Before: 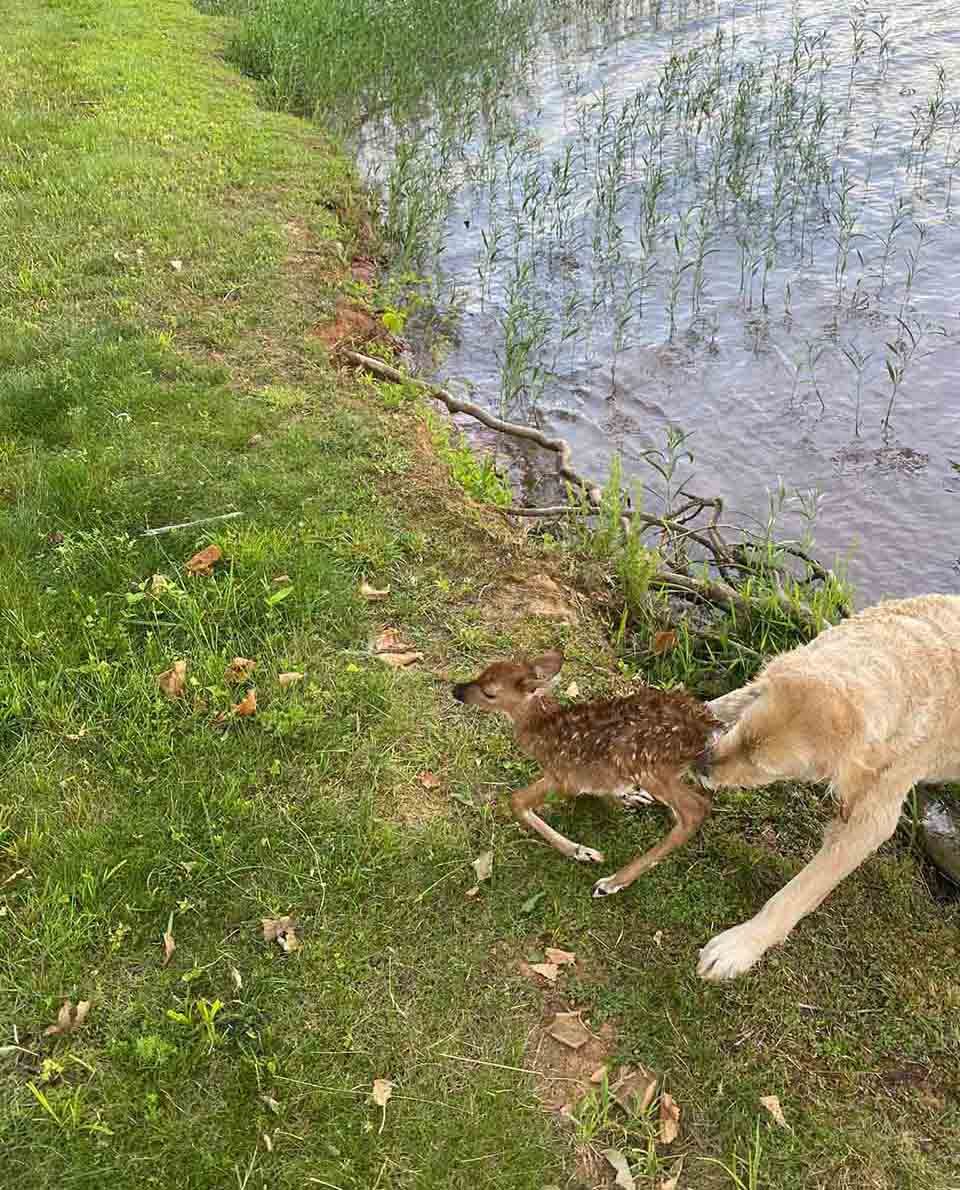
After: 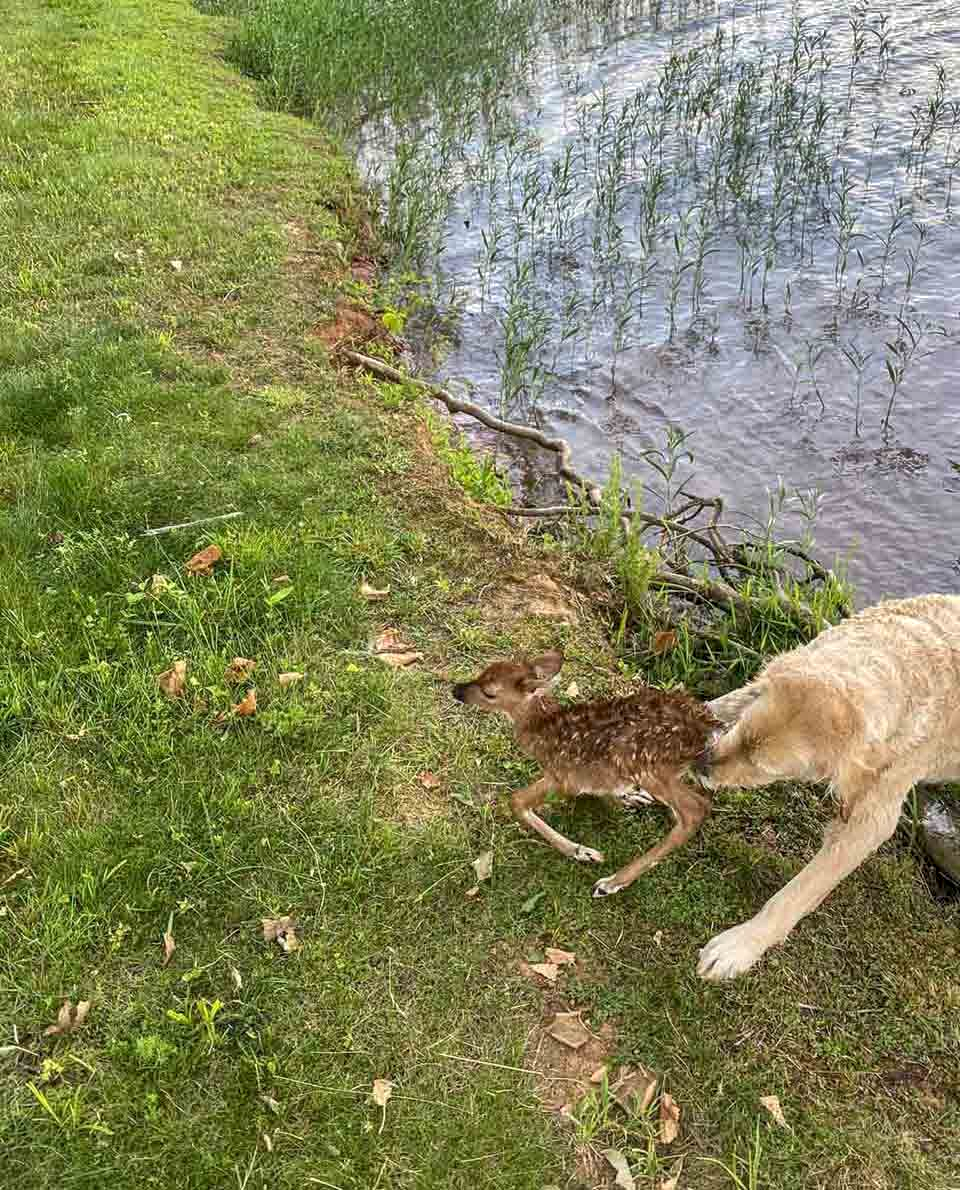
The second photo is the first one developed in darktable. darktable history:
local contrast: on, module defaults
shadows and highlights: highlights color adjustment 0%, low approximation 0.01, soften with gaussian
